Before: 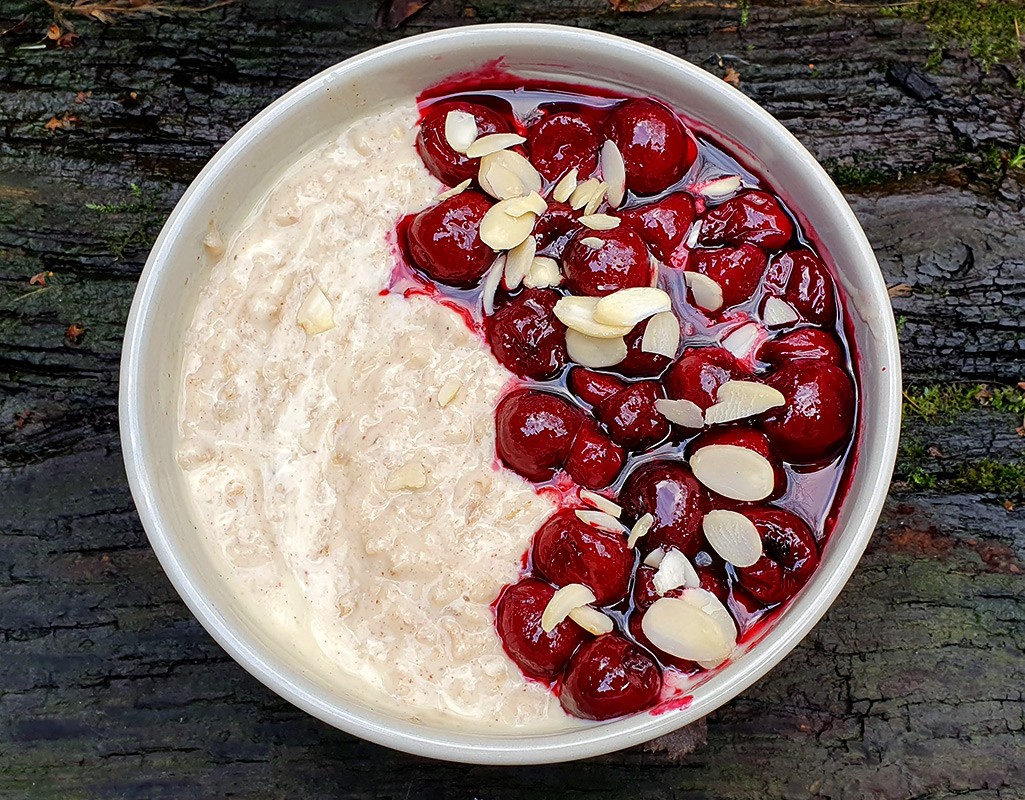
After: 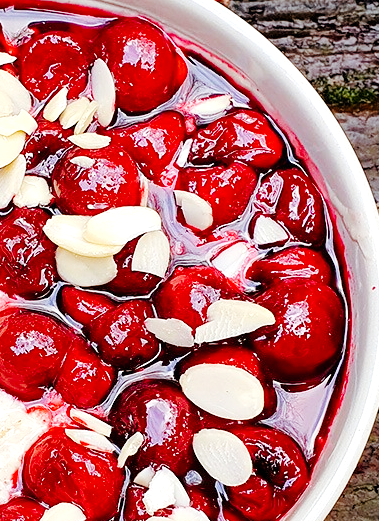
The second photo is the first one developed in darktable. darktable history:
crop and rotate: left 49.792%, top 10.134%, right 13.139%, bottom 24.713%
tone equalizer: -8 EV 0.272 EV, -7 EV 0.427 EV, -6 EV 0.416 EV, -5 EV 0.233 EV, -3 EV -0.271 EV, -2 EV -0.403 EV, -1 EV -0.416 EV, +0 EV -0.278 EV, edges refinement/feathering 500, mask exposure compensation -1.57 EV, preserve details no
local contrast: mode bilateral grid, contrast 100, coarseness 100, detail 91%, midtone range 0.2
color balance rgb: shadows lift › chroma 9.779%, shadows lift › hue 47.32°, perceptual saturation grading › global saturation 0.805%
exposure: black level correction 0.001, exposure 1.116 EV, compensate exposure bias true, compensate highlight preservation false
tone curve: curves: ch0 [(0, 0) (0.11, 0.081) (0.256, 0.259) (0.398, 0.475) (0.498, 0.611) (0.65, 0.757) (0.835, 0.883) (1, 0.961)]; ch1 [(0, 0) (0.346, 0.307) (0.408, 0.369) (0.453, 0.457) (0.482, 0.479) (0.502, 0.498) (0.521, 0.51) (0.553, 0.554) (0.618, 0.65) (0.693, 0.727) (1, 1)]; ch2 [(0, 0) (0.366, 0.337) (0.434, 0.46) (0.485, 0.494) (0.5, 0.494) (0.511, 0.508) (0.537, 0.55) (0.579, 0.599) (0.621, 0.693) (1, 1)], preserve colors none
